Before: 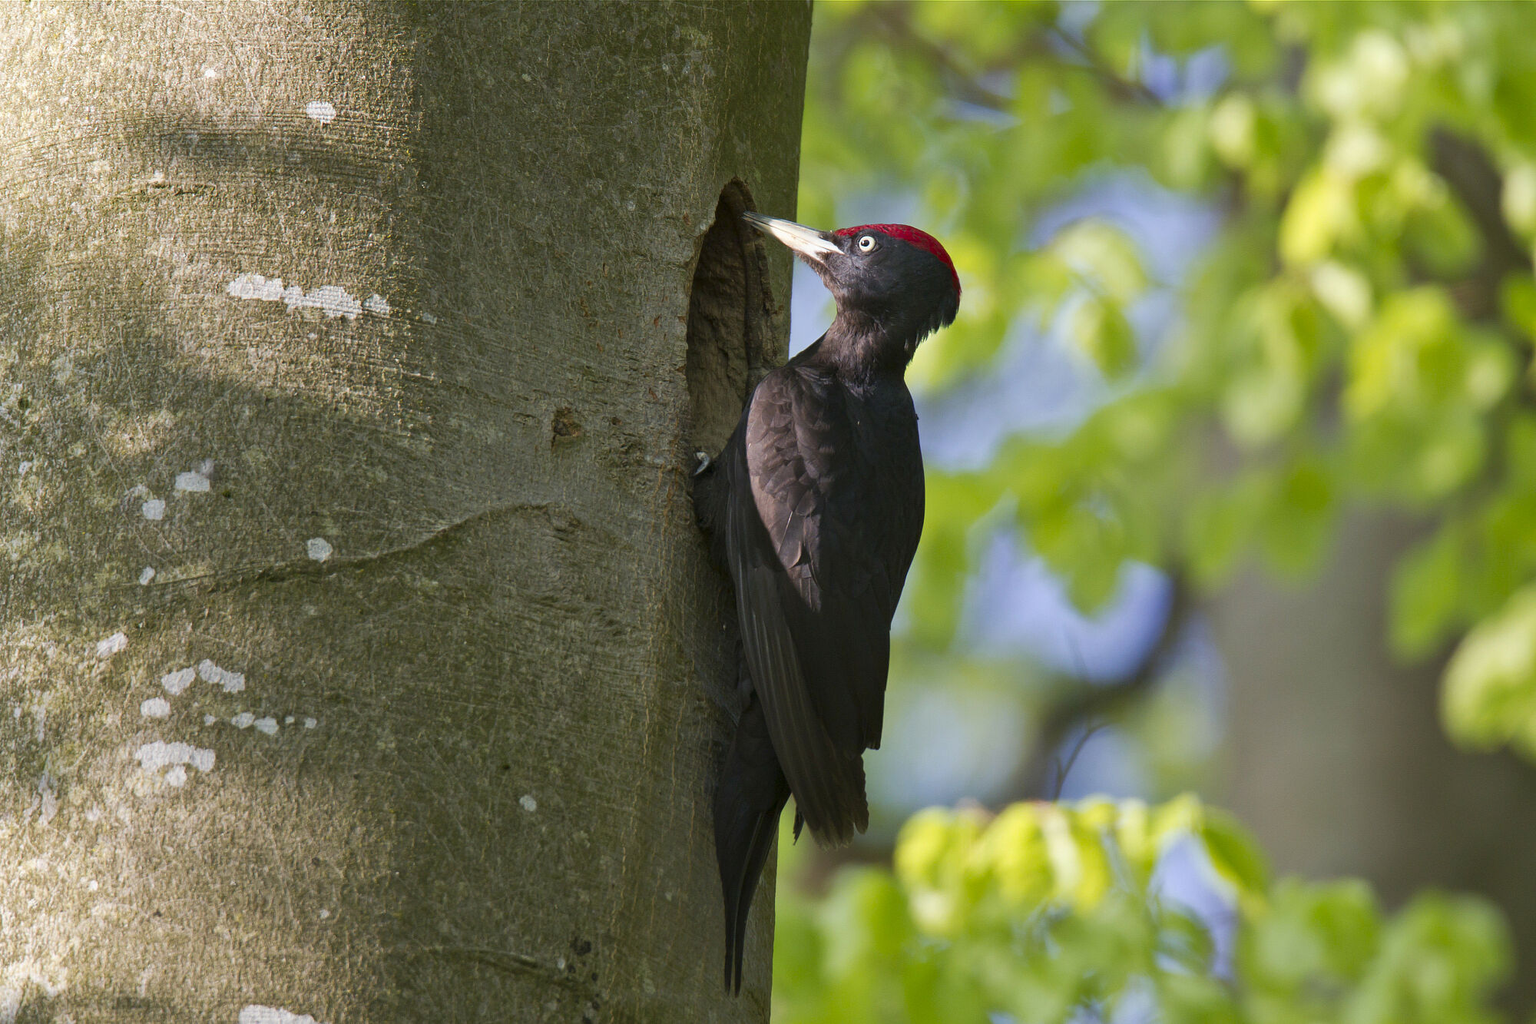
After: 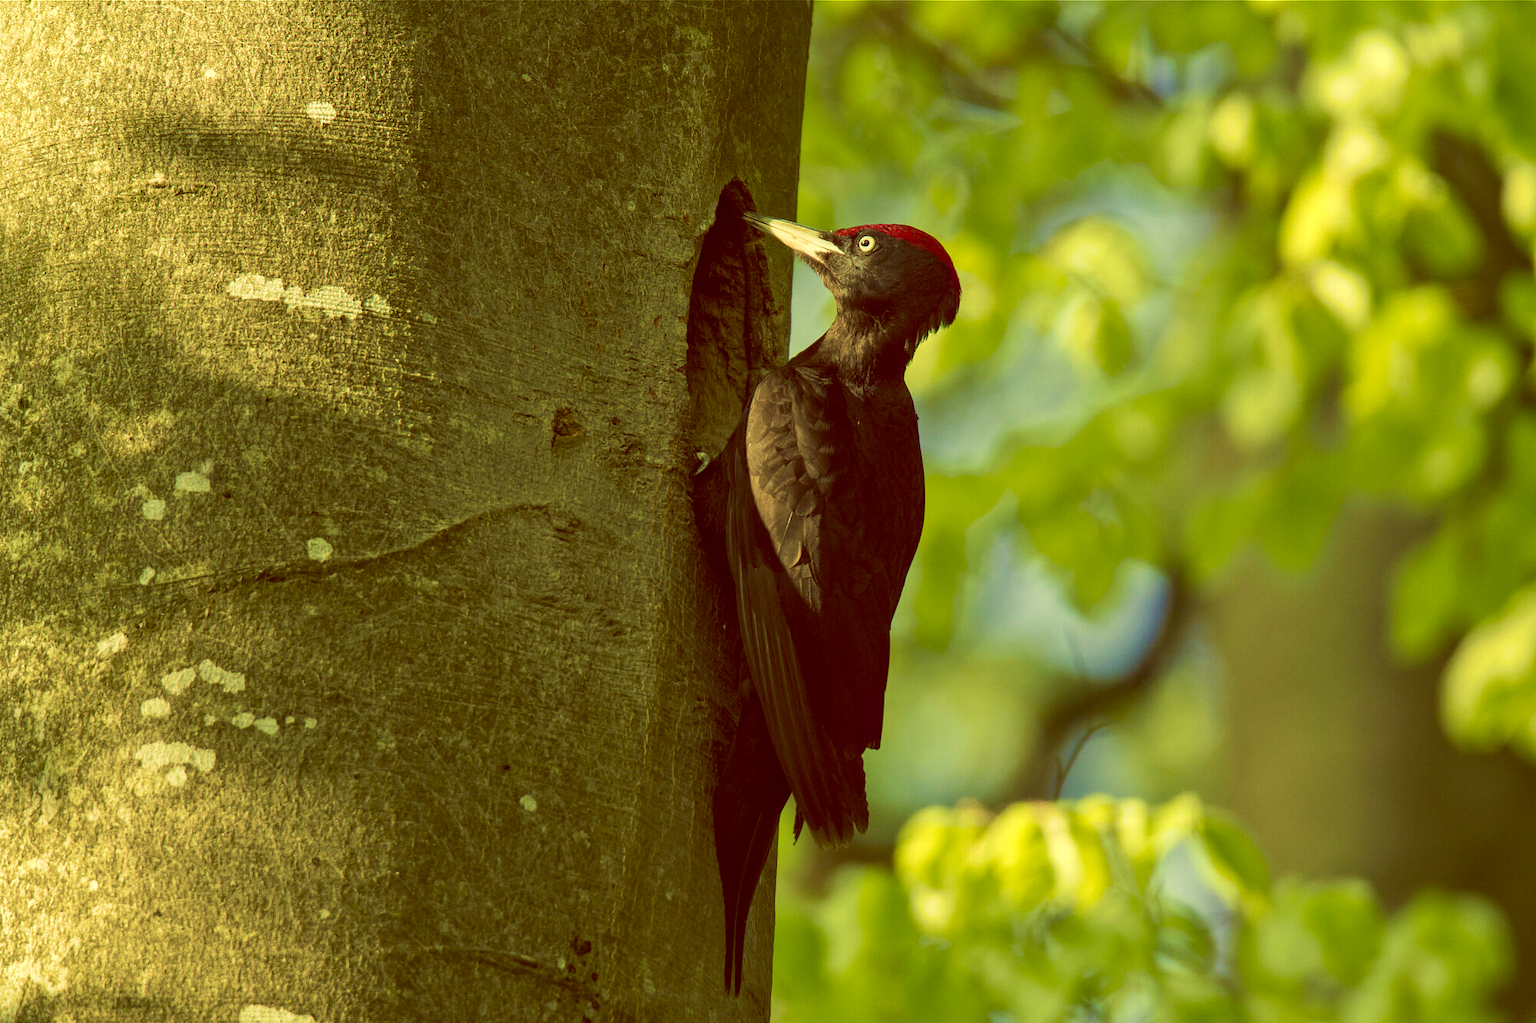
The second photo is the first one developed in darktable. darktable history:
local contrast: on, module defaults
velvia: strength 74%
white balance: red 1.138, green 0.996, blue 0.812
color balance: lift [1, 1.015, 0.987, 0.985], gamma [1, 0.959, 1.042, 0.958], gain [0.927, 0.938, 1.072, 0.928], contrast 1.5%
